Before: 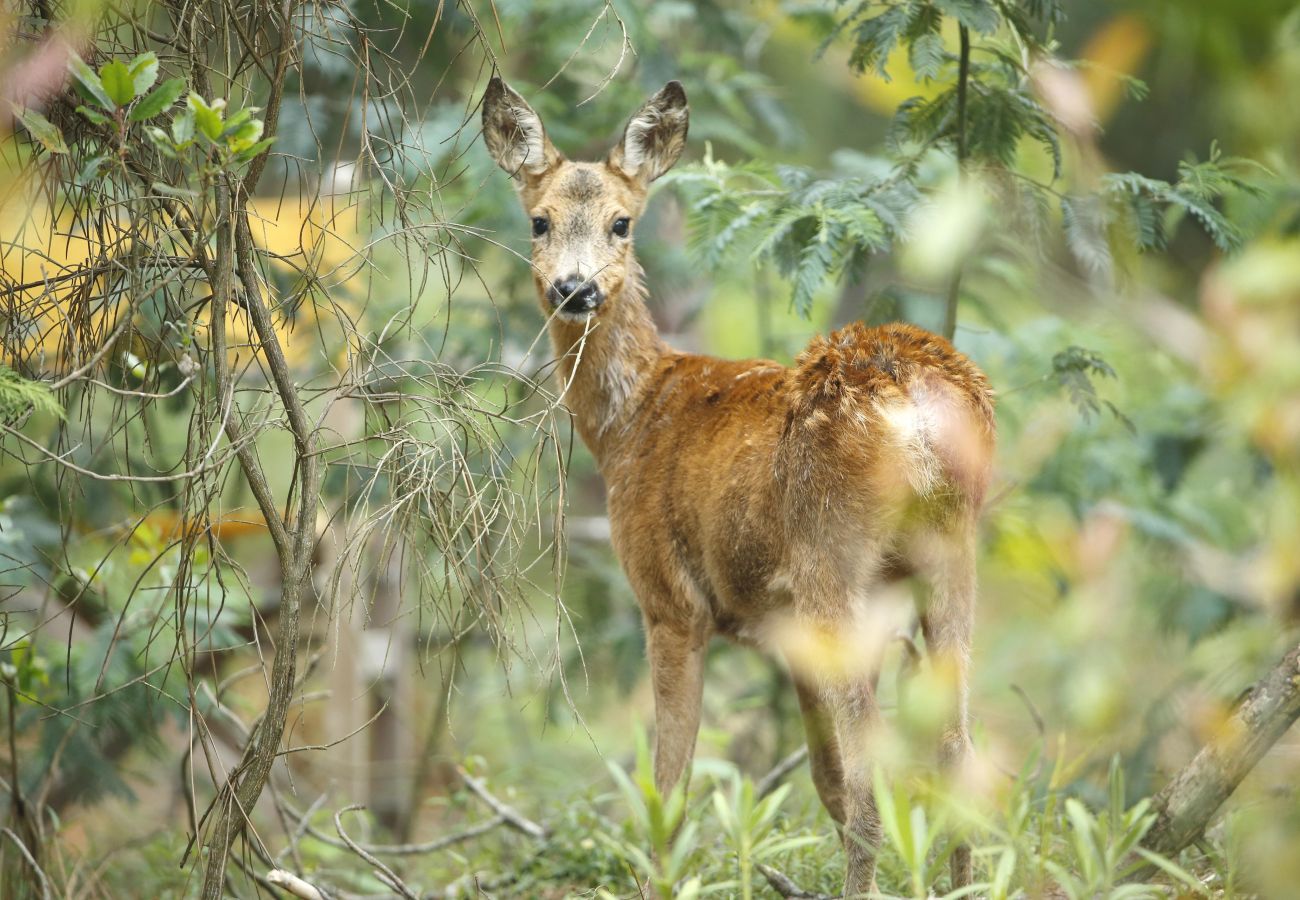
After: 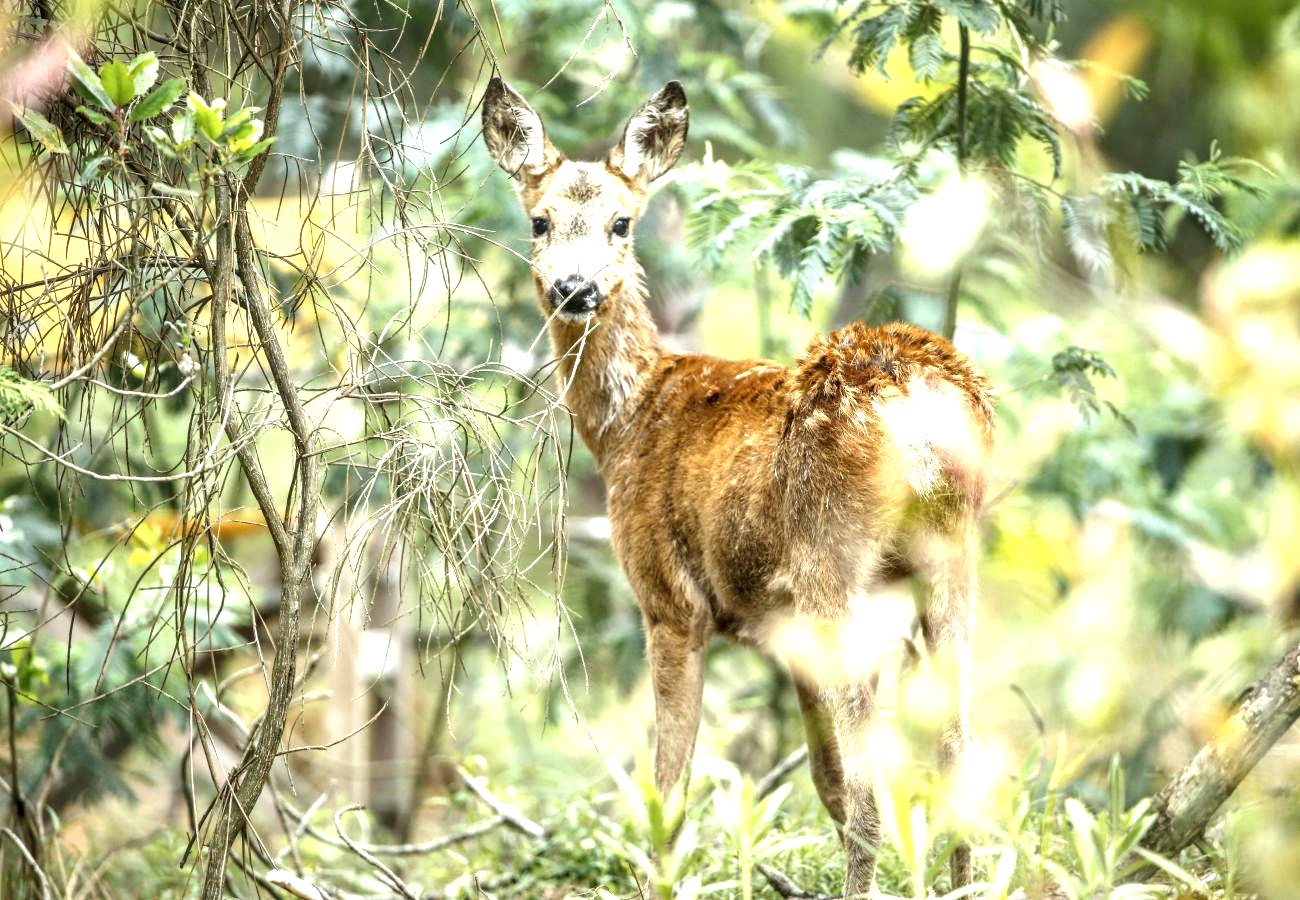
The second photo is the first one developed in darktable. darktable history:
exposure: black level correction 0, exposure 0.896 EV, compensate highlight preservation false
local contrast: highlights 20%, shadows 69%, detail 170%
